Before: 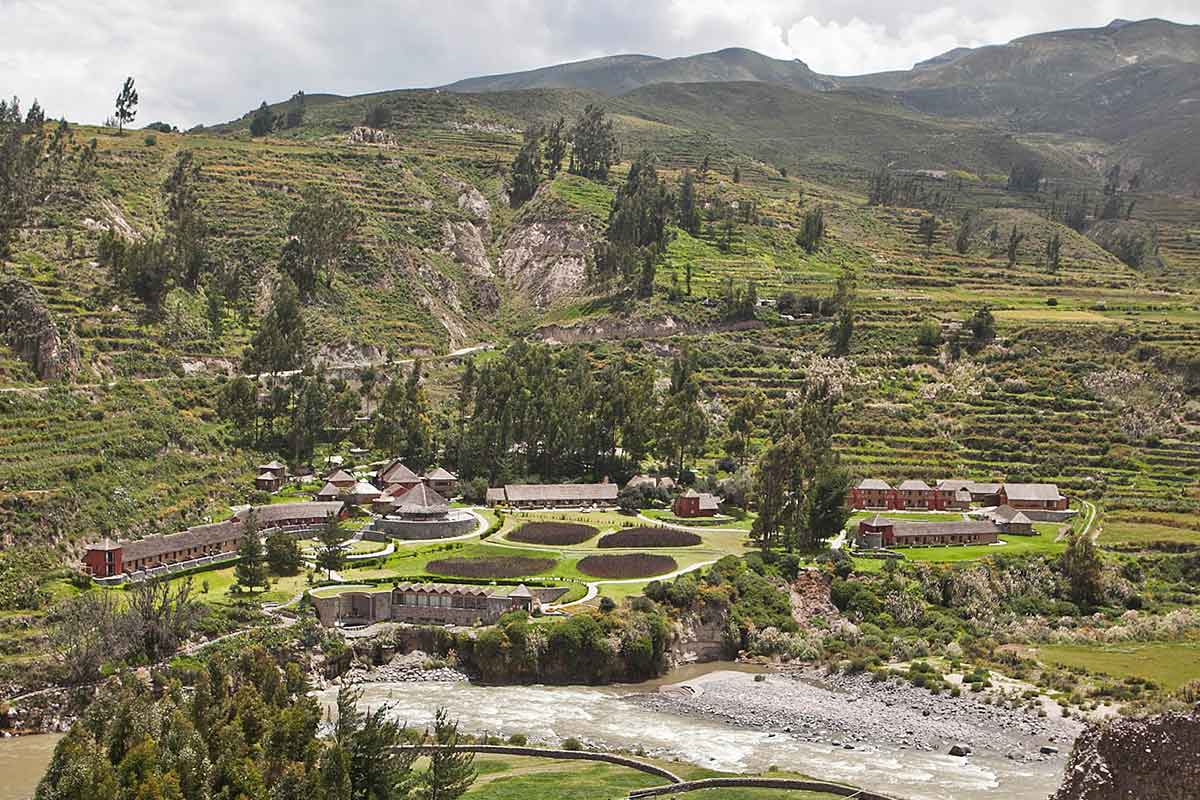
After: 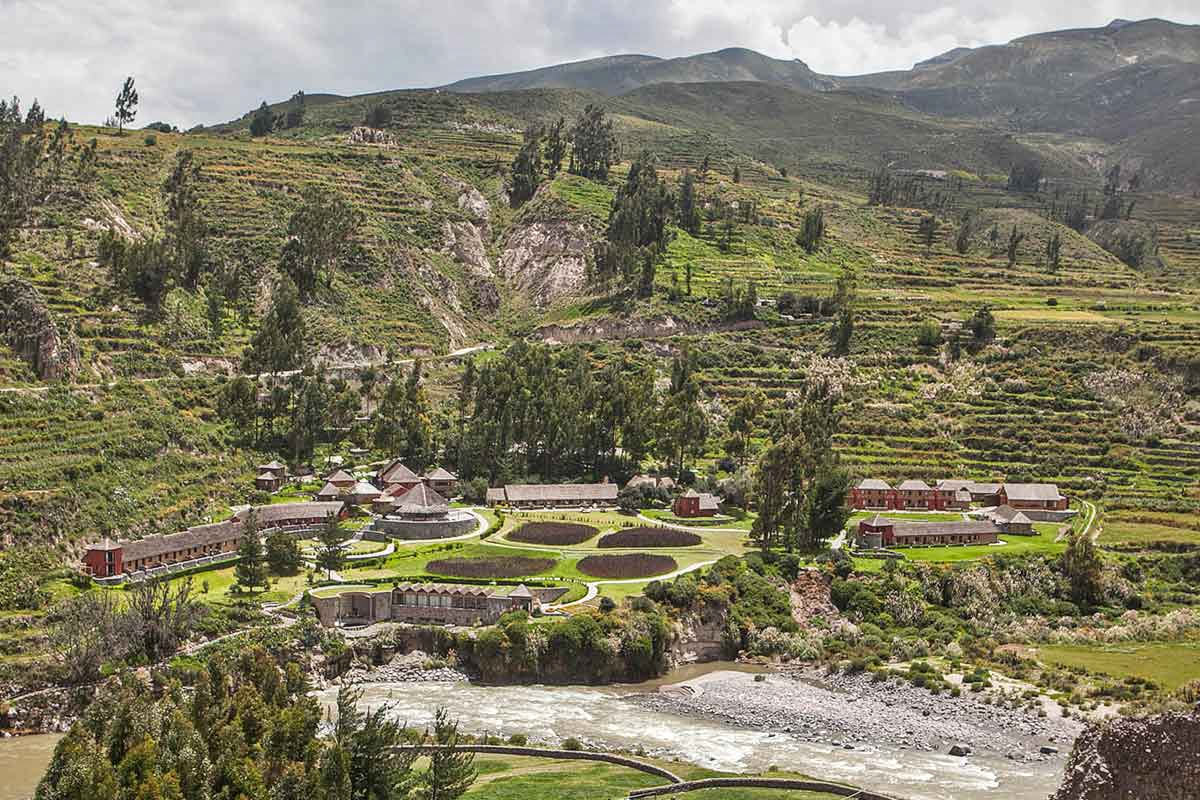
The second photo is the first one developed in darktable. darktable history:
lowpass: radius 0.1, contrast 0.85, saturation 1.1, unbound 0
contrast brightness saturation: saturation -0.05
local contrast: detail 144%
